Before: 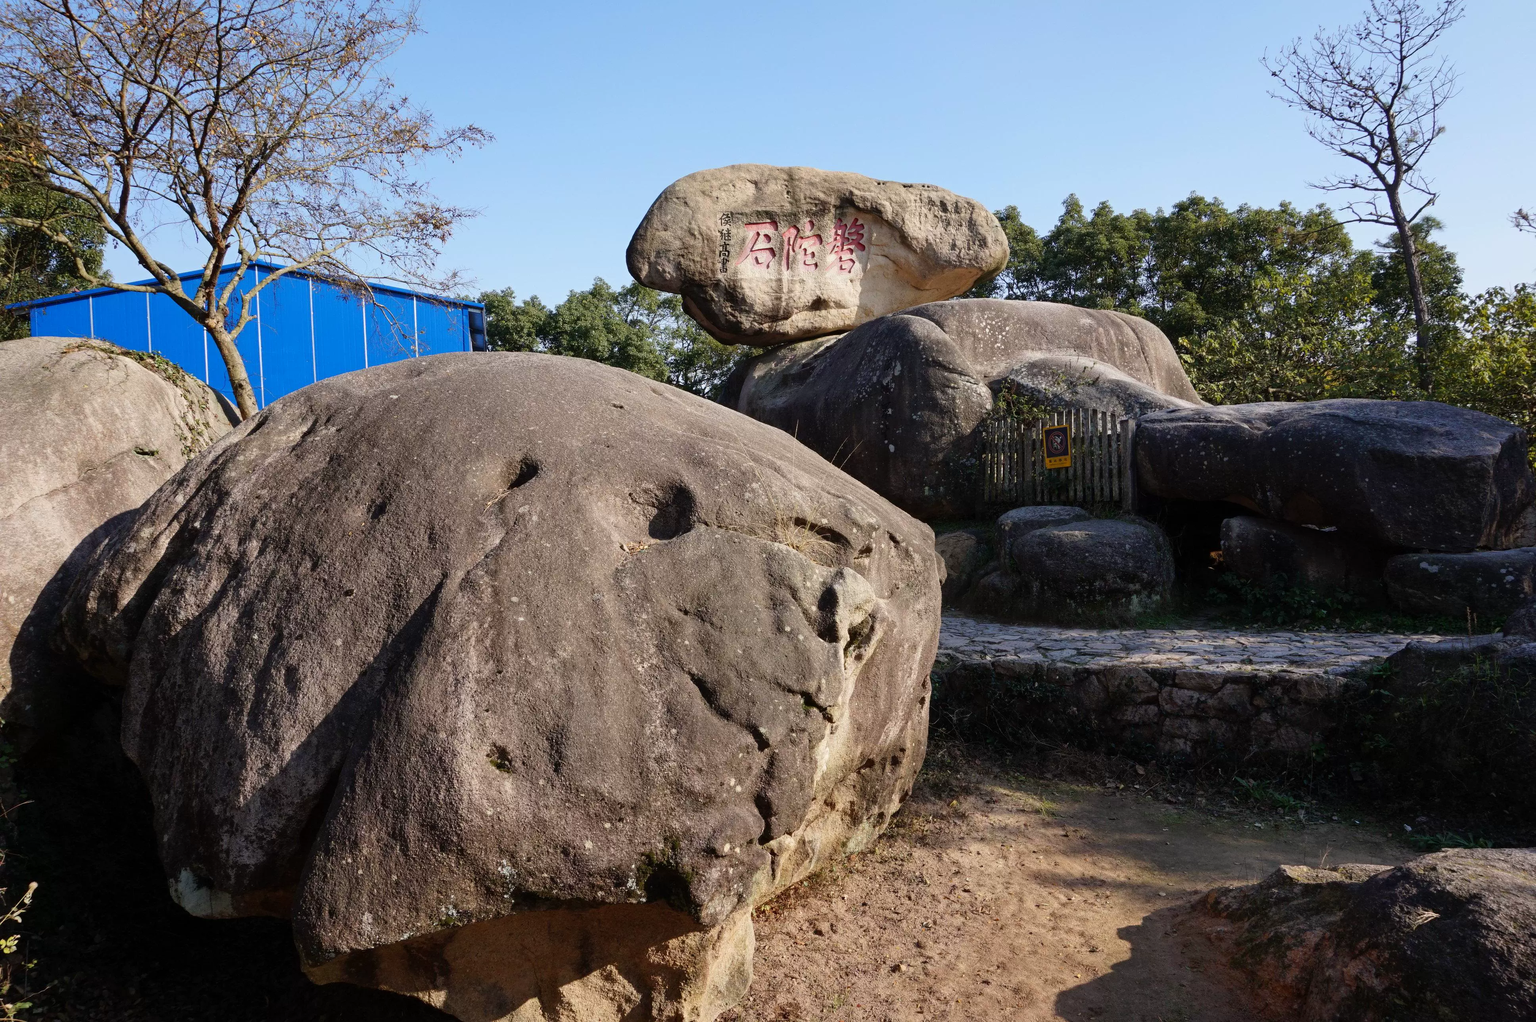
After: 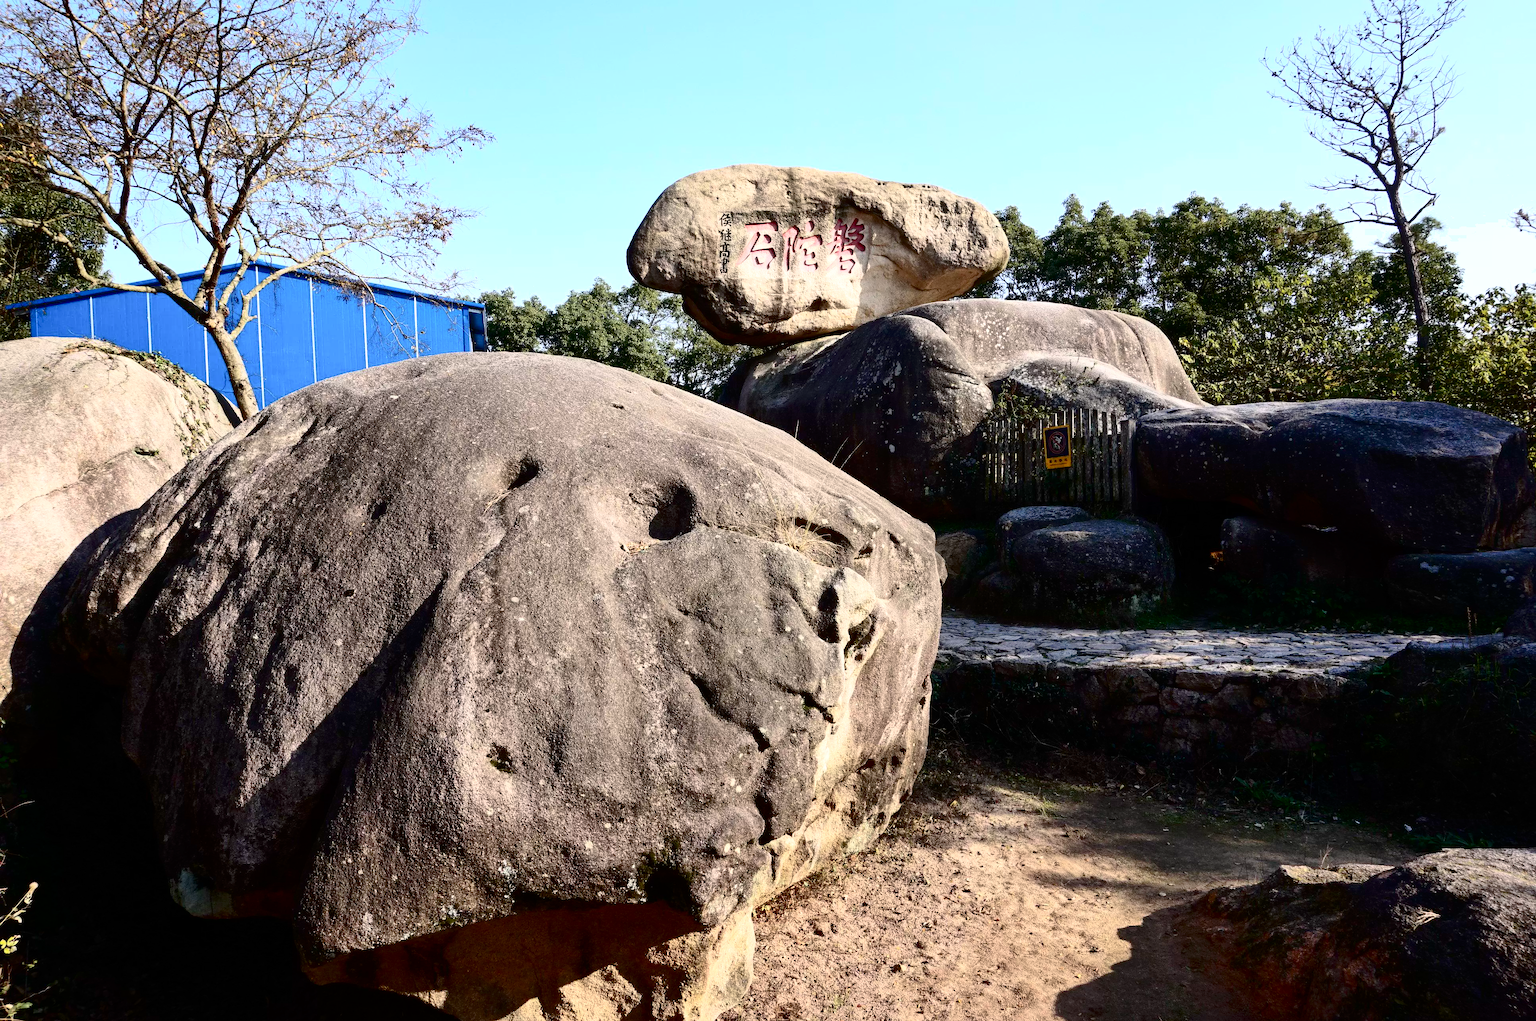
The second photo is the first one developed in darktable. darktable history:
shadows and highlights: on, module defaults
tone equalizer: -8 EV -0.407 EV, -7 EV -0.37 EV, -6 EV -0.367 EV, -5 EV -0.235 EV, -3 EV 0.252 EV, -2 EV 0.325 EV, -1 EV 0.398 EV, +0 EV 0.436 EV
contrast brightness saturation: contrast 0.488, saturation -0.093
